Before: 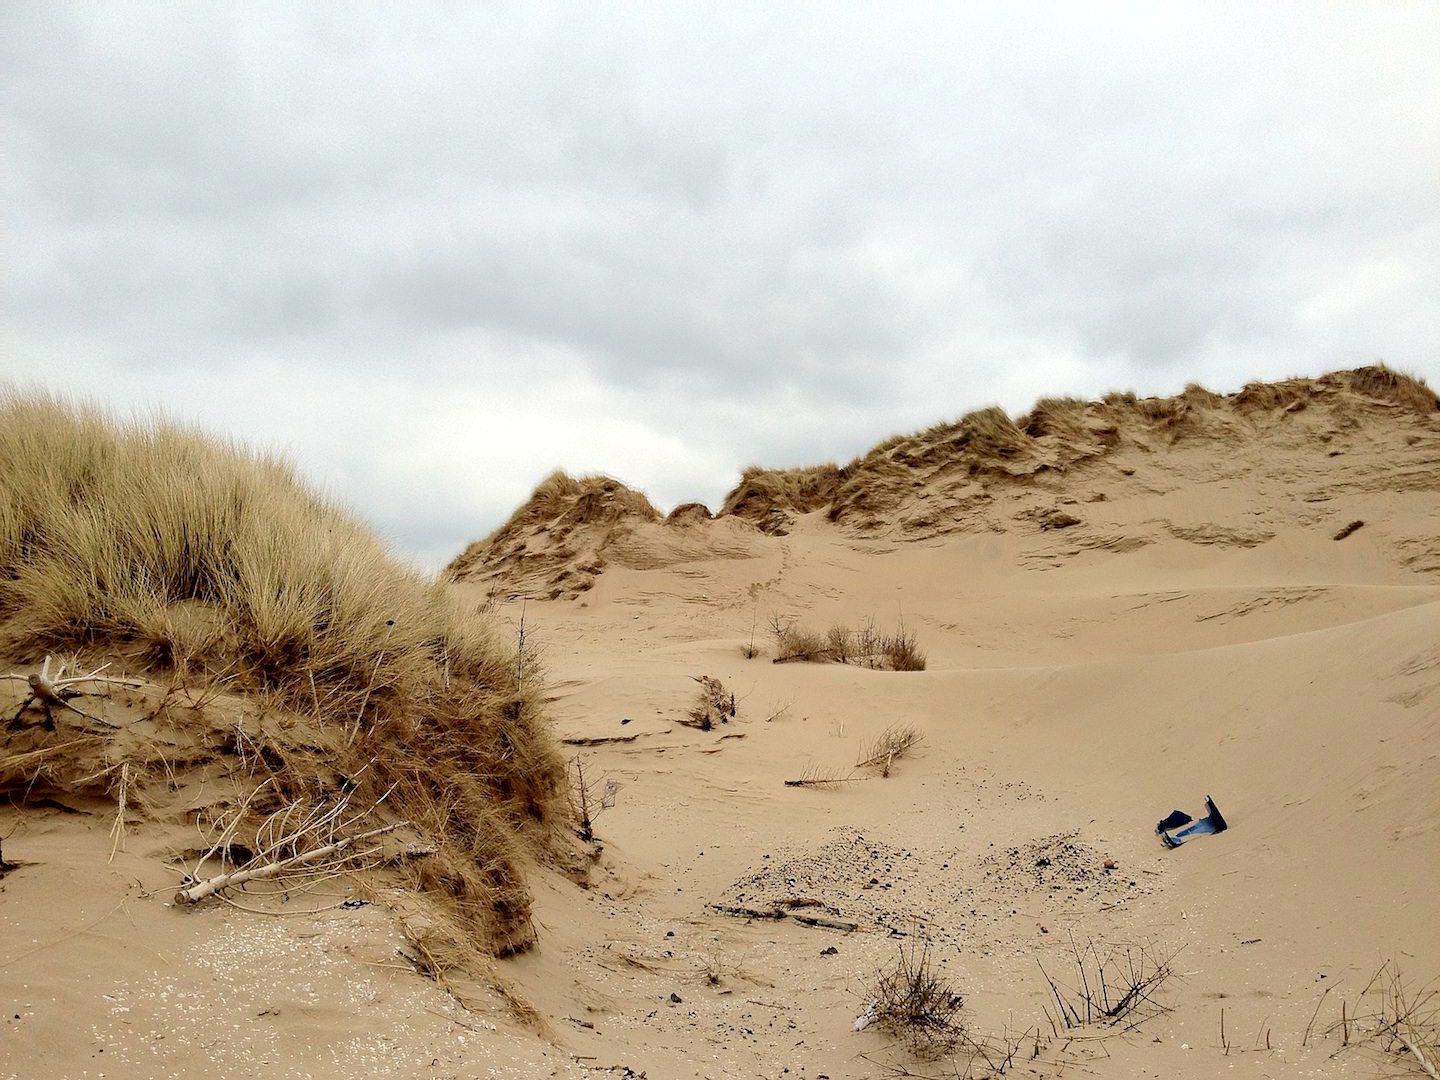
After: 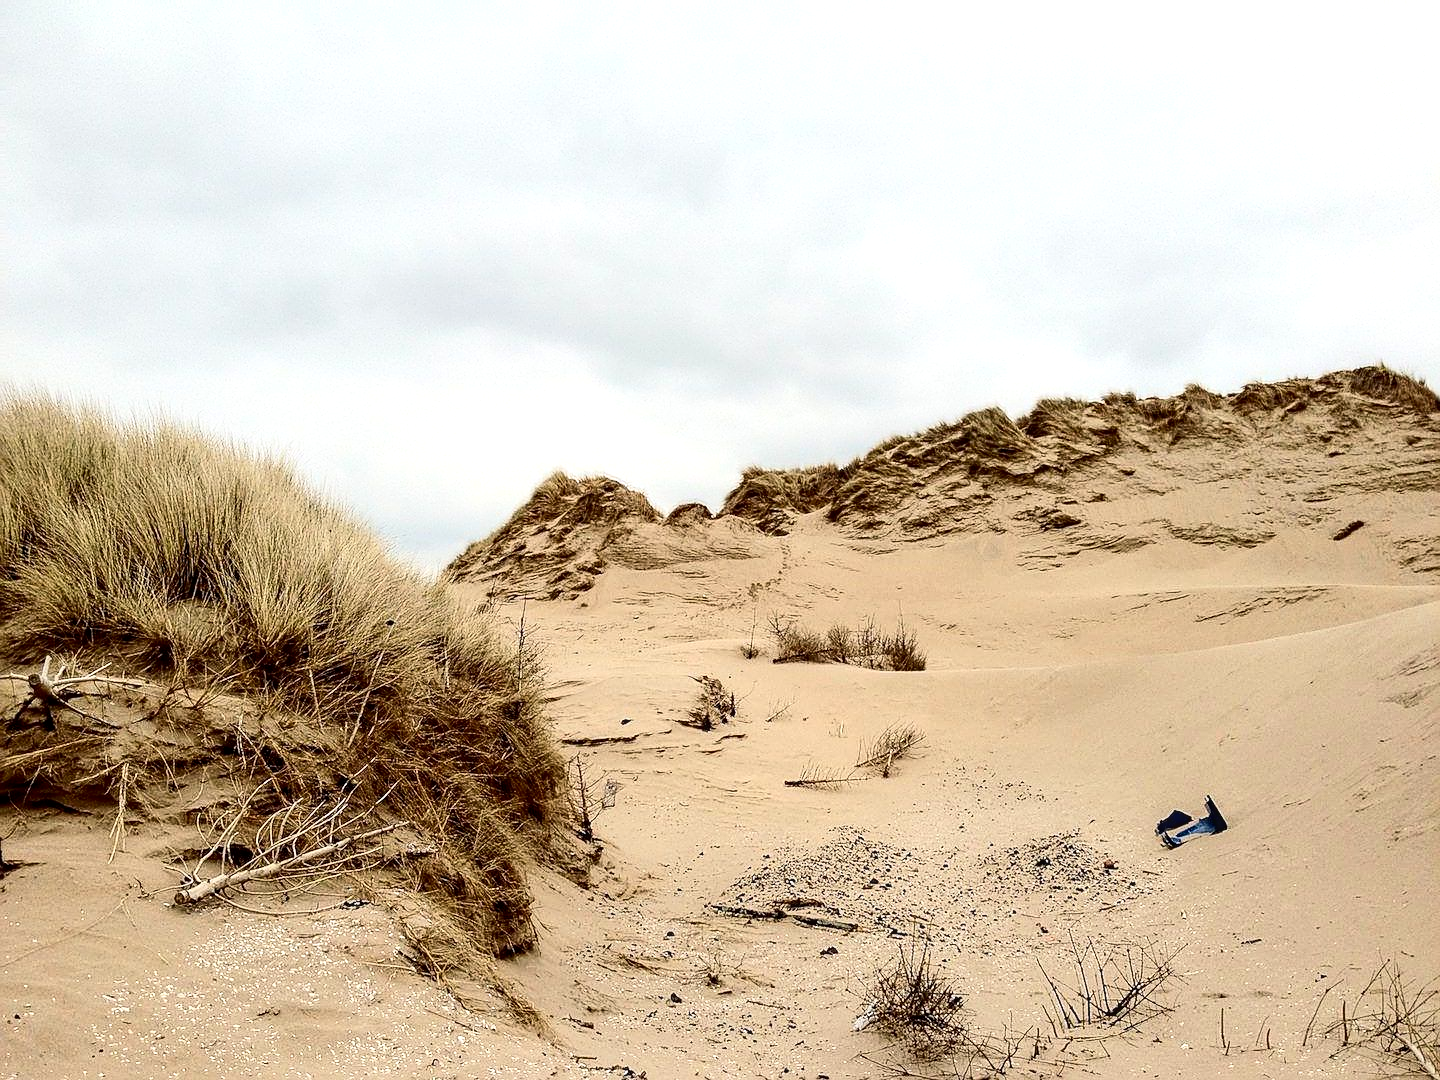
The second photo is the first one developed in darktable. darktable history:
sharpen: on, module defaults
exposure: exposure 0.162 EV, compensate exposure bias true, compensate highlight preservation false
contrast brightness saturation: contrast 0.288
local contrast: detail 130%
